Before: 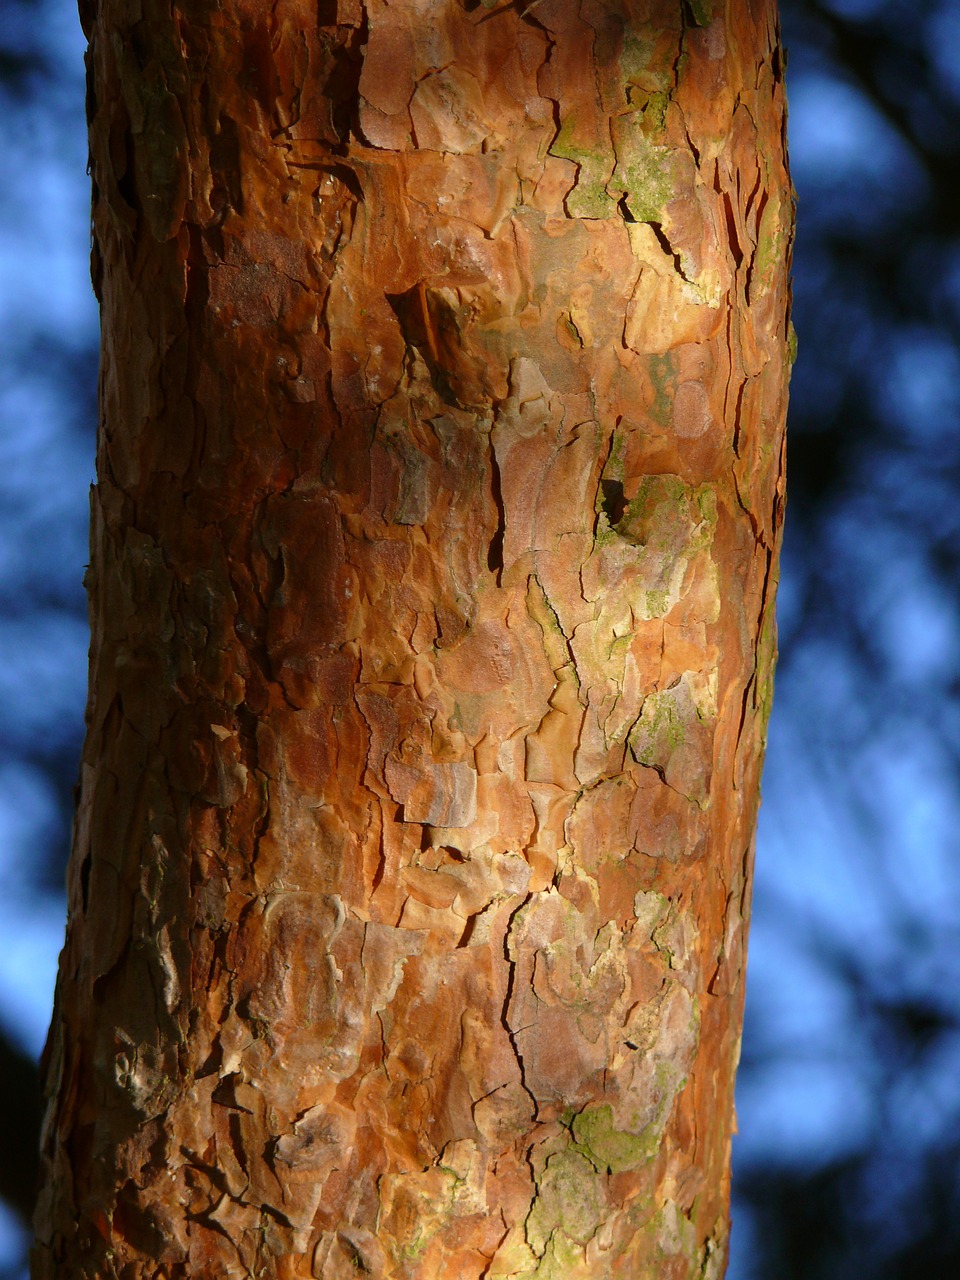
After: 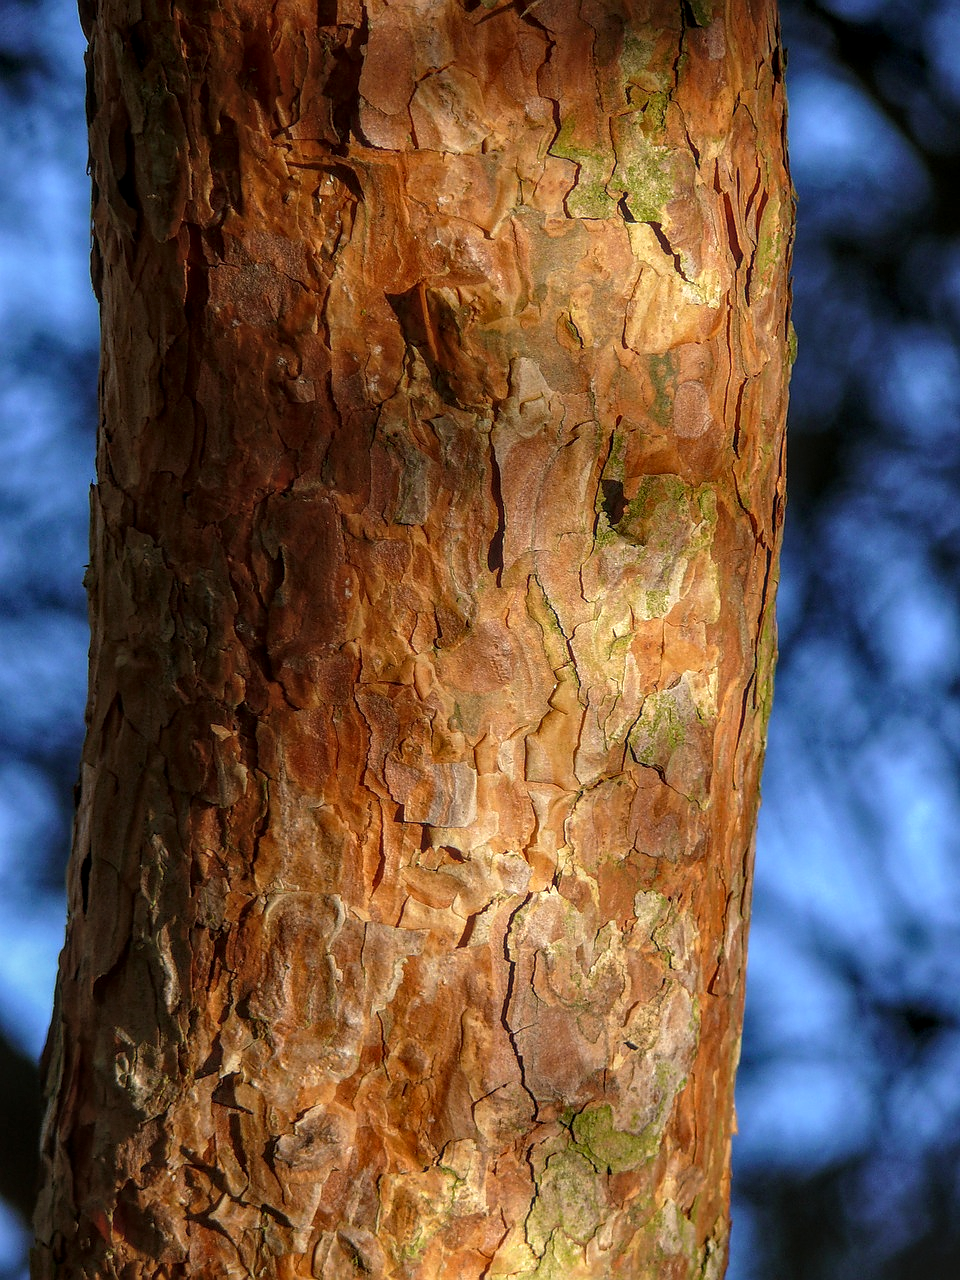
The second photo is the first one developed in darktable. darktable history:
rgb curve: mode RGB, independent channels
local contrast: highlights 74%, shadows 55%, detail 176%, midtone range 0.207
sharpen: radius 0.969, amount 0.604
